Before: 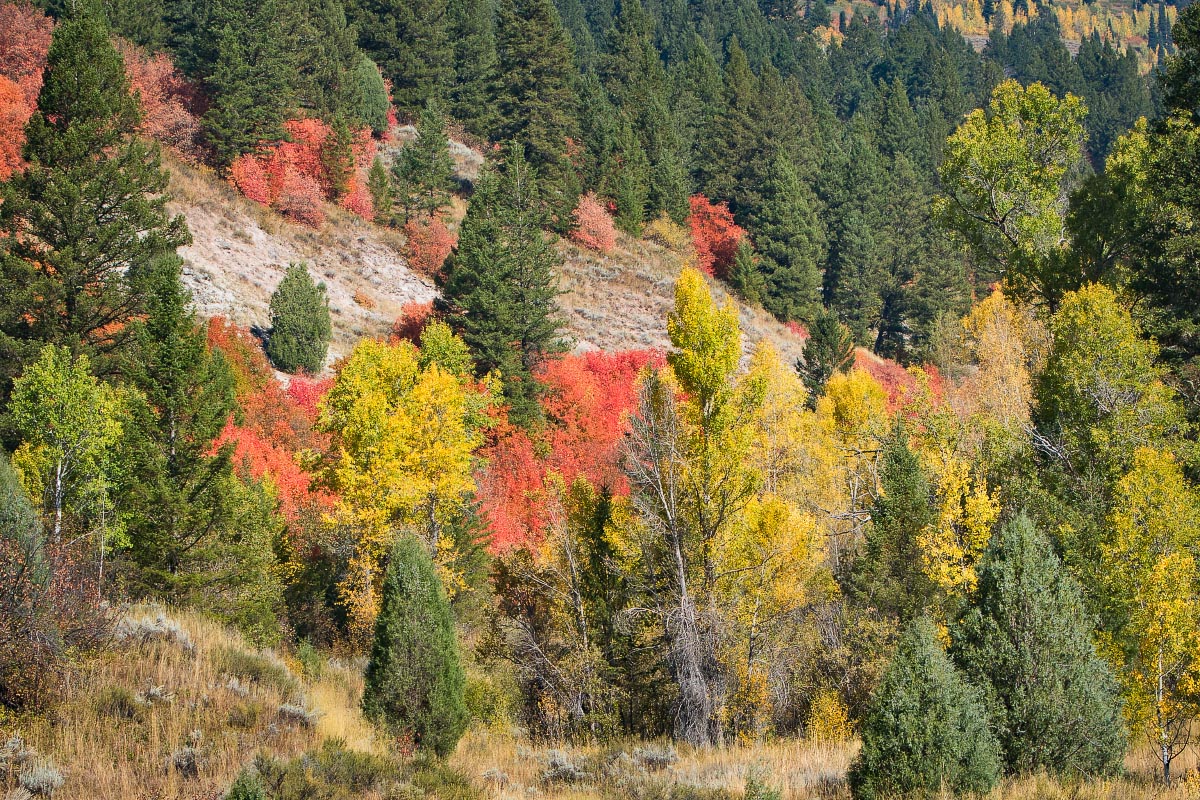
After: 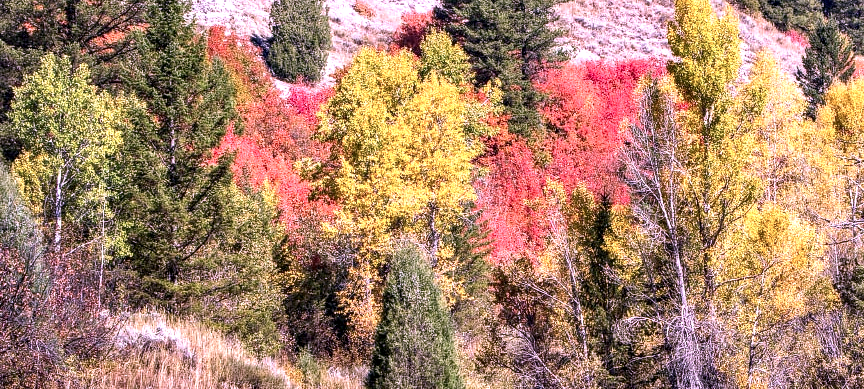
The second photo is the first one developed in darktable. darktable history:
local contrast: highlights 60%, shadows 61%, detail 160%
color calibration: output R [1.107, -0.012, -0.003, 0], output B [0, 0, 1.308, 0], gray › normalize channels true, illuminant Planckian (black body), x 0.368, y 0.36, temperature 4275.03 K, gamut compression 0.004
exposure: black level correction 0, exposure 0.396 EV, compensate highlight preservation false
crop: top 36.47%, right 27.962%, bottom 14.796%
